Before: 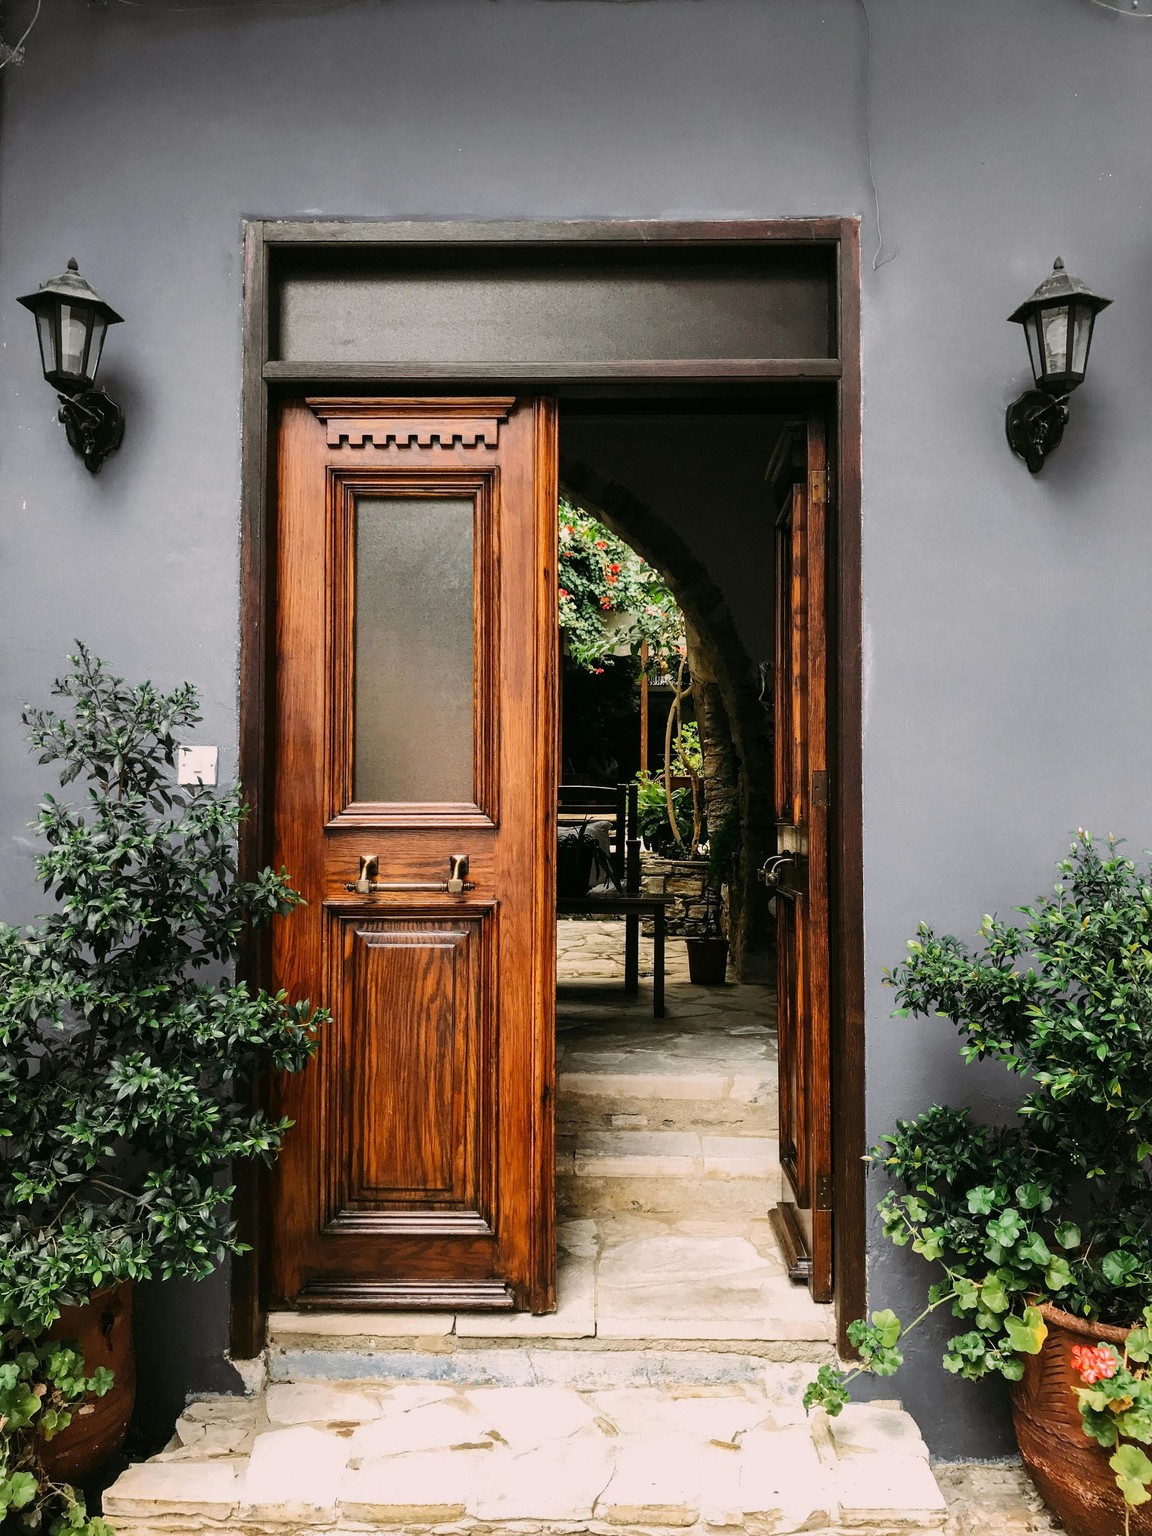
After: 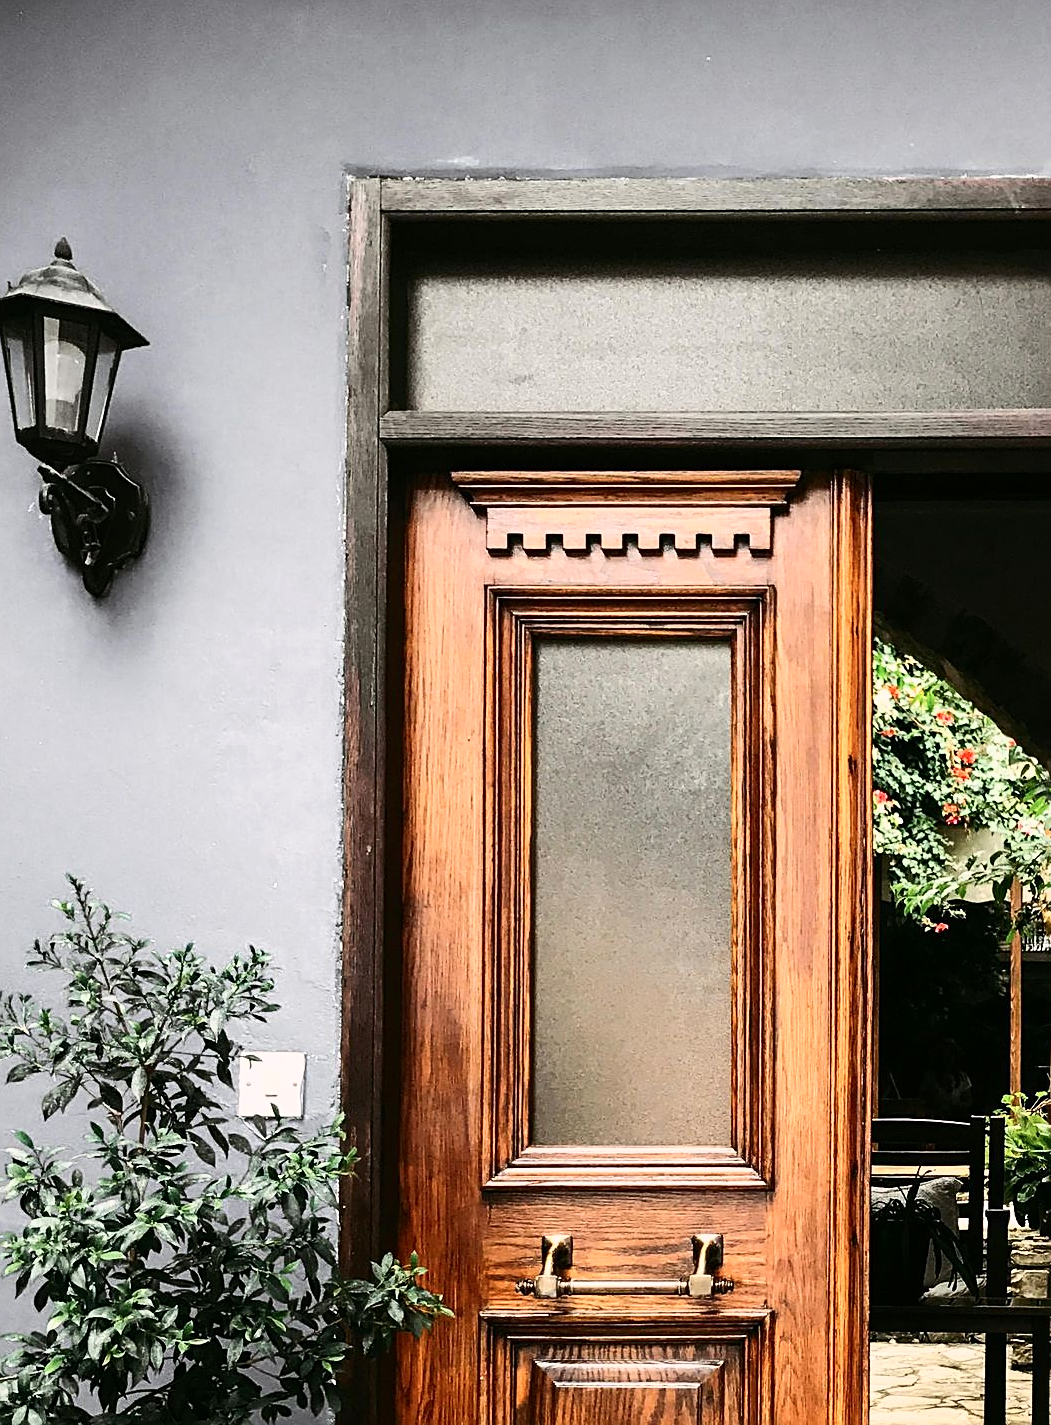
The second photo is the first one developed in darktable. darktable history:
sharpen: on, module defaults
tone curve: curves: ch0 [(0, 0) (0.003, 0.003) (0.011, 0.009) (0.025, 0.022) (0.044, 0.037) (0.069, 0.051) (0.1, 0.079) (0.136, 0.114) (0.177, 0.152) (0.224, 0.212) (0.277, 0.281) (0.335, 0.358) (0.399, 0.459) (0.468, 0.573) (0.543, 0.684) (0.623, 0.779) (0.709, 0.866) (0.801, 0.949) (0.898, 0.98) (1, 1)], color space Lab, independent channels, preserve colors none
crop and rotate: left 3.062%, top 7.494%, right 42.161%, bottom 36.833%
